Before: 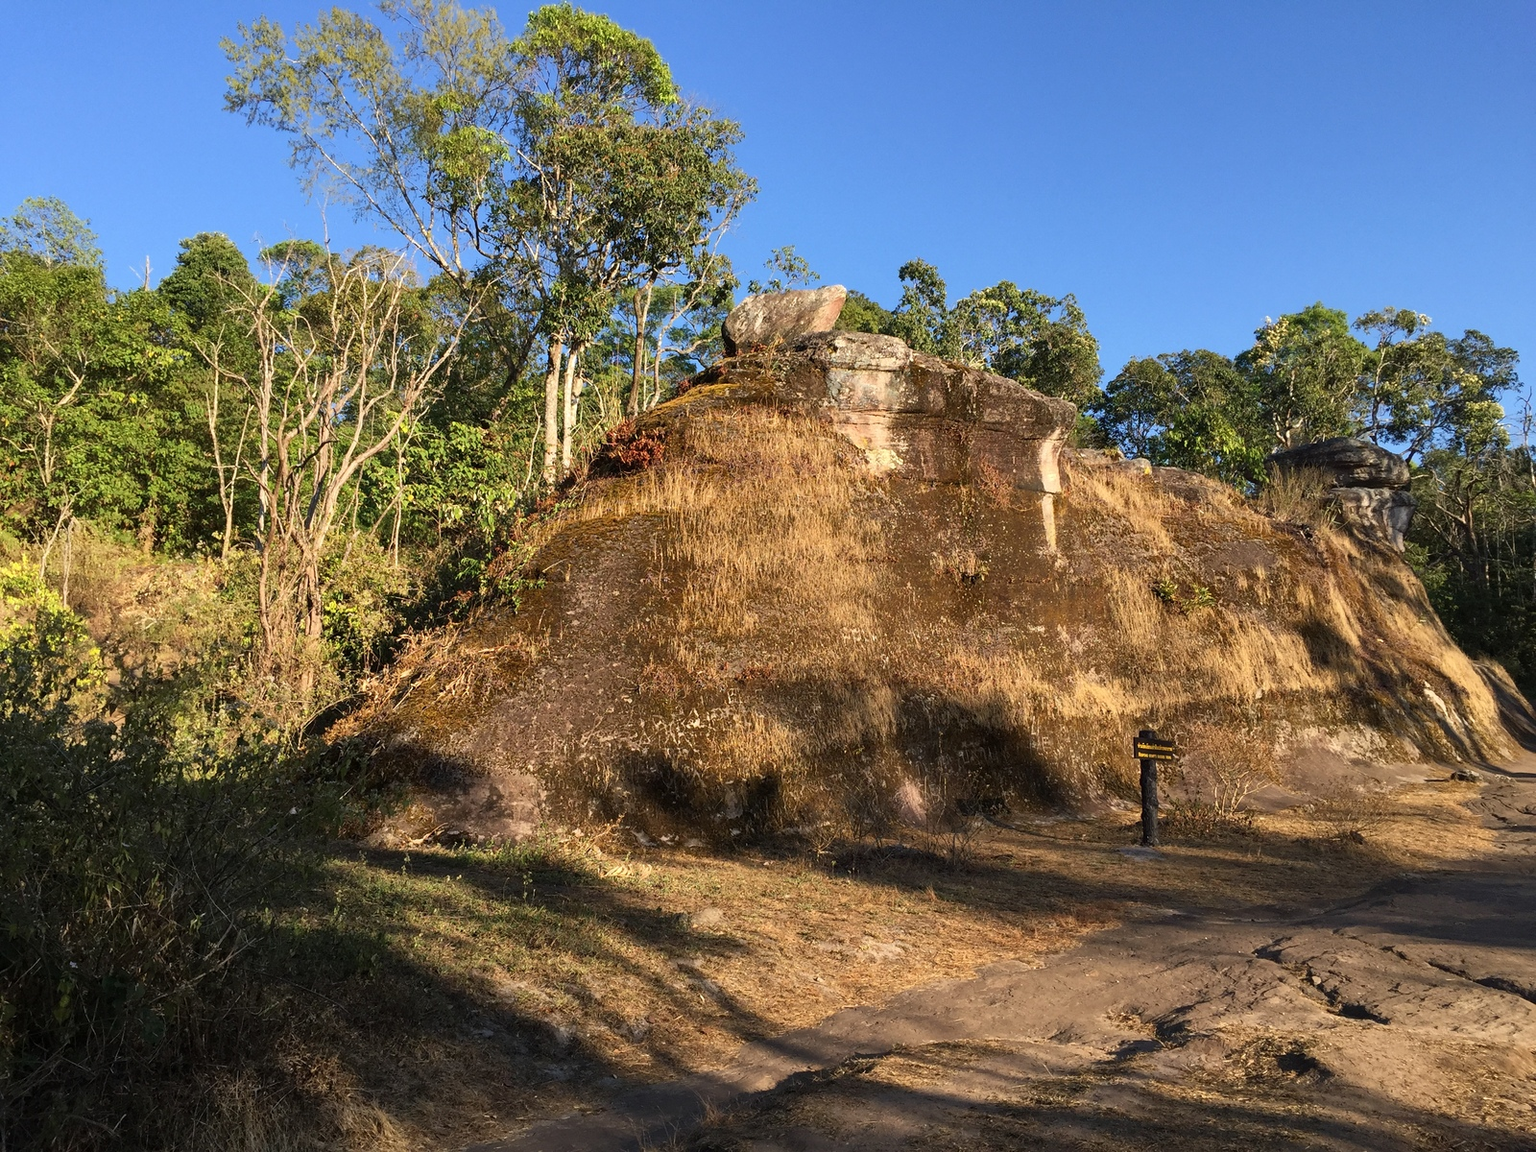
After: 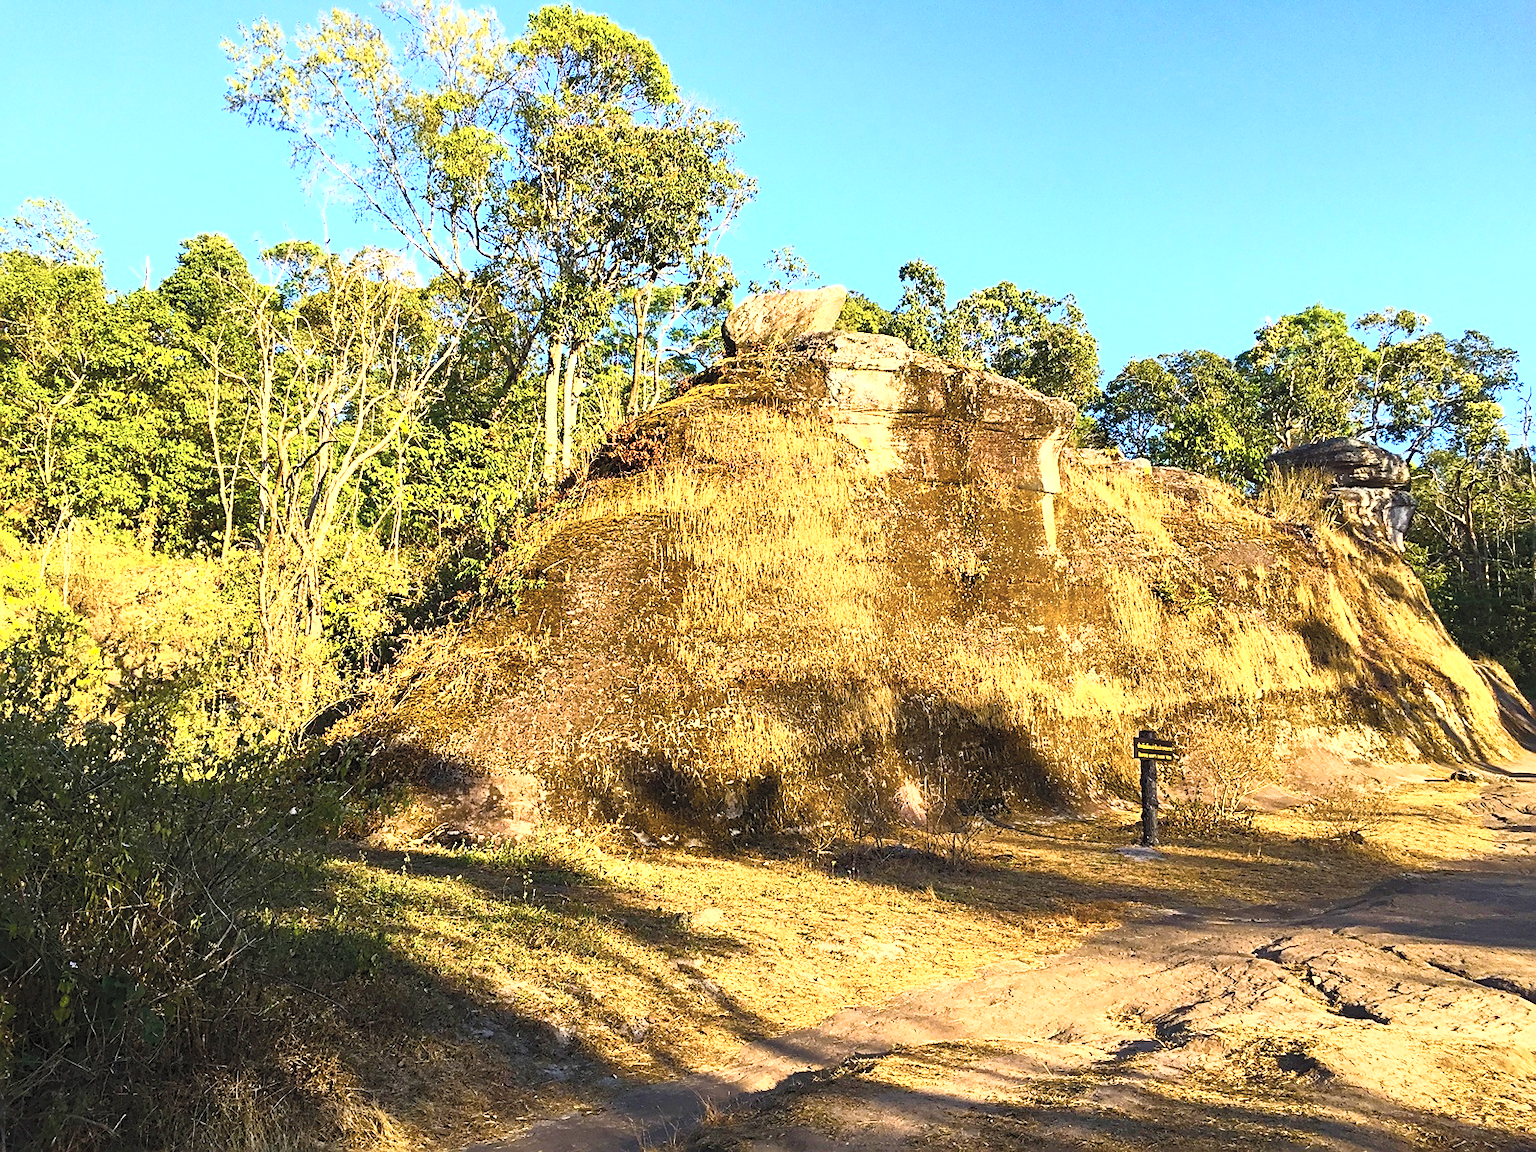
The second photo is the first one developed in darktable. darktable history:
contrast brightness saturation: contrast 0.438, brightness 0.565, saturation -0.19
color balance rgb: perceptual saturation grading › global saturation 23.092%, perceptual saturation grading › highlights -24.105%, perceptual saturation grading › mid-tones 23.962%, perceptual saturation grading › shadows 38.832%, perceptual brilliance grading › global brilliance 11.076%, global vibrance 50.186%
levels: levels [0, 0.476, 0.951]
sharpen: on, module defaults
